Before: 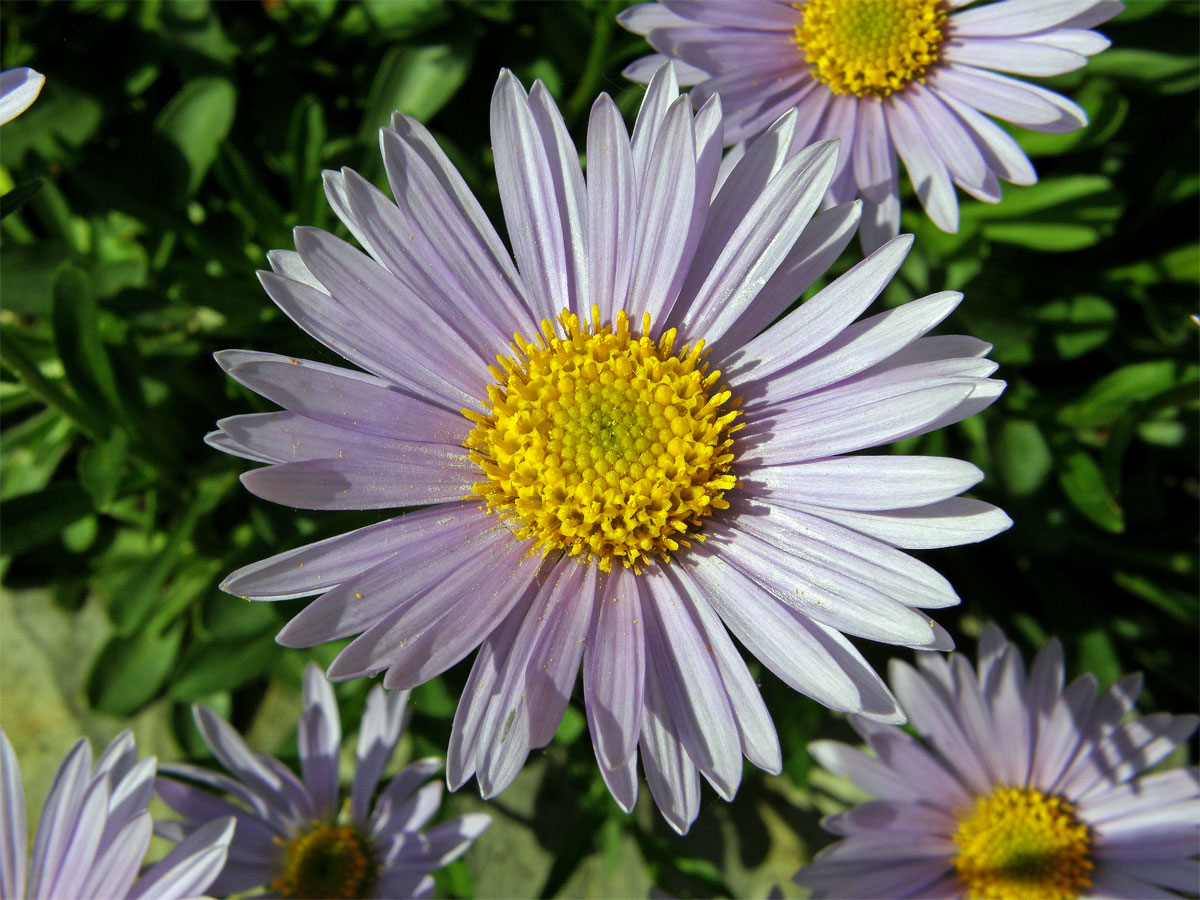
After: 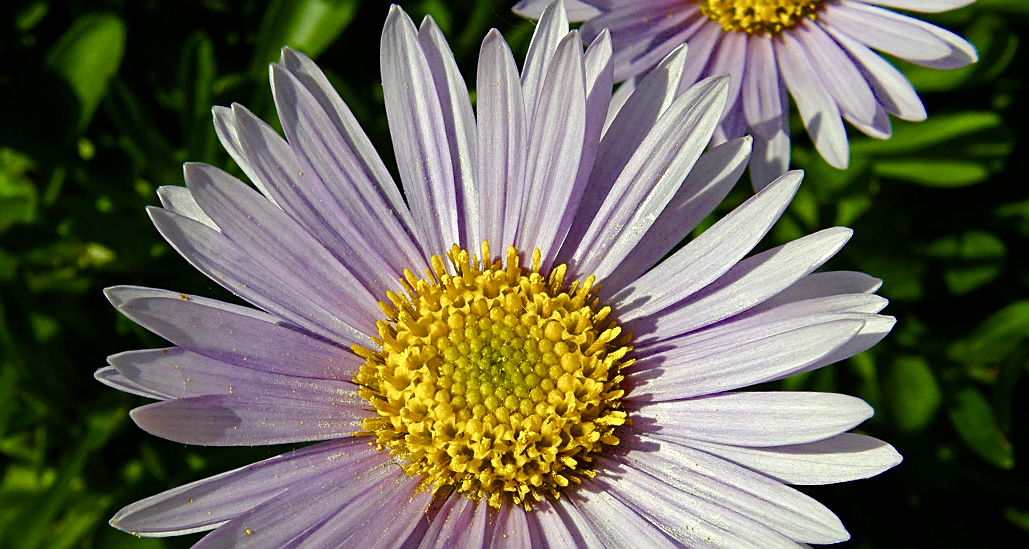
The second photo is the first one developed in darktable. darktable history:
crop and rotate: left 9.234%, top 7.222%, right 4.954%, bottom 31.692%
contrast brightness saturation: saturation -0.103
sharpen: on, module defaults
color balance rgb: highlights gain › chroma 2.99%, highlights gain › hue 78.5°, perceptual saturation grading › global saturation 20%, perceptual saturation grading › highlights -25.276%, perceptual saturation grading › shadows 49.981%, global vibrance 10.13%, saturation formula JzAzBz (2021)
